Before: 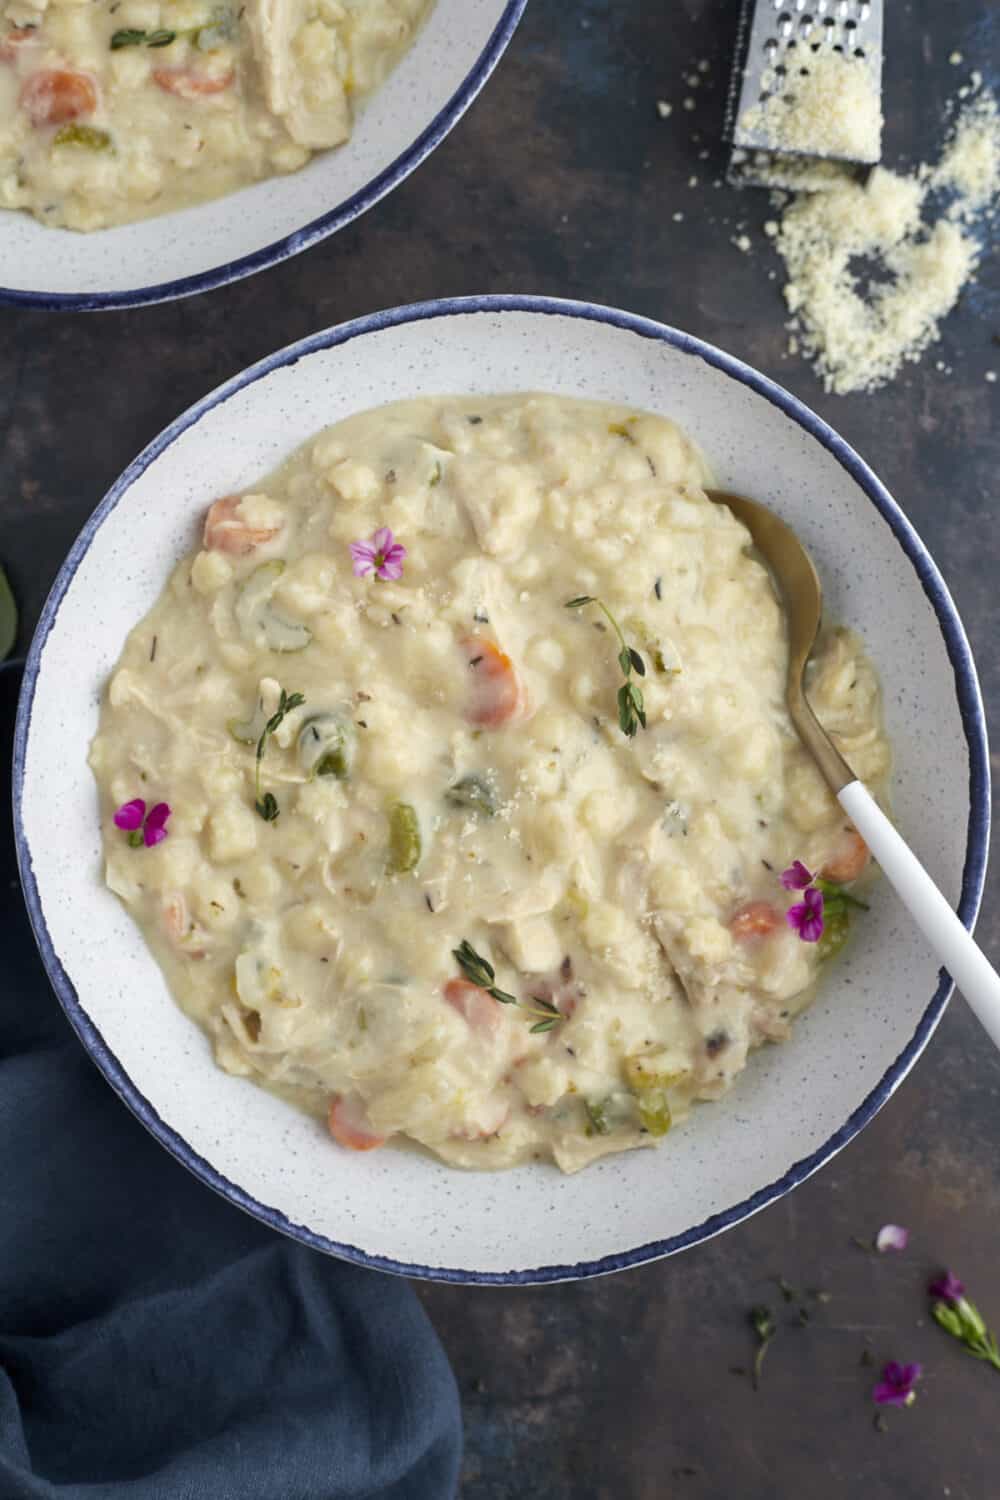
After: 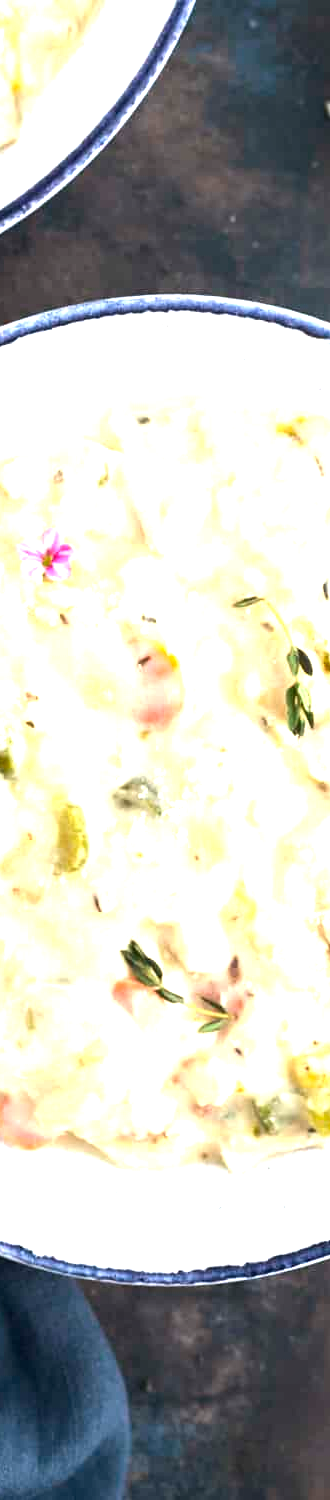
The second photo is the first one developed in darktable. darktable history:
exposure: exposure 1 EV, compensate highlight preservation false
crop: left 33.234%, right 33.677%
tone equalizer: -8 EV -0.761 EV, -7 EV -0.698 EV, -6 EV -0.62 EV, -5 EV -0.395 EV, -3 EV 0.373 EV, -2 EV 0.6 EV, -1 EV 0.693 EV, +0 EV 0.734 EV, edges refinement/feathering 500, mask exposure compensation -1.57 EV, preserve details guided filter
